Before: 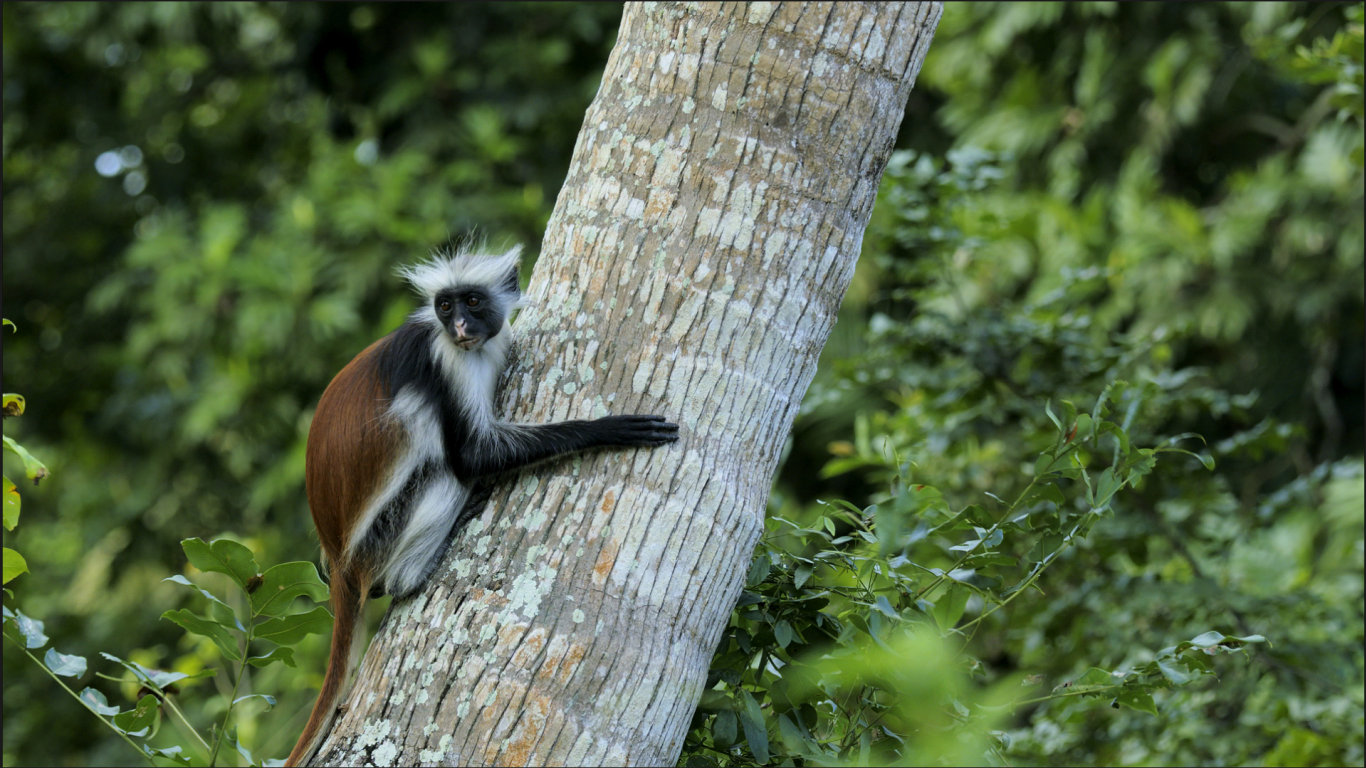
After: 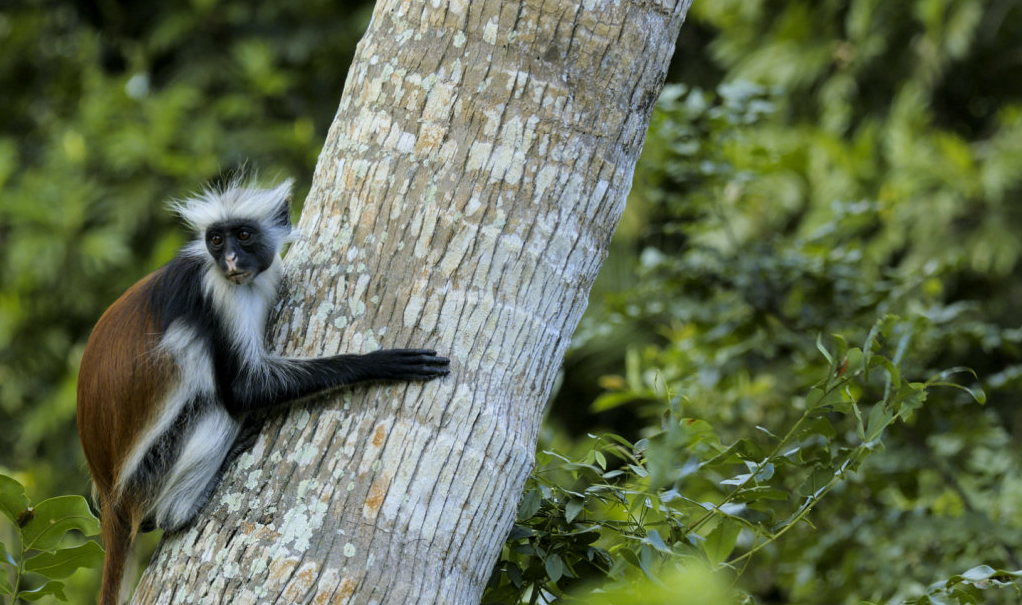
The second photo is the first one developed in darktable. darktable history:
color contrast: green-magenta contrast 0.8, blue-yellow contrast 1.1, unbound 0
crop: left 16.768%, top 8.653%, right 8.362%, bottom 12.485%
